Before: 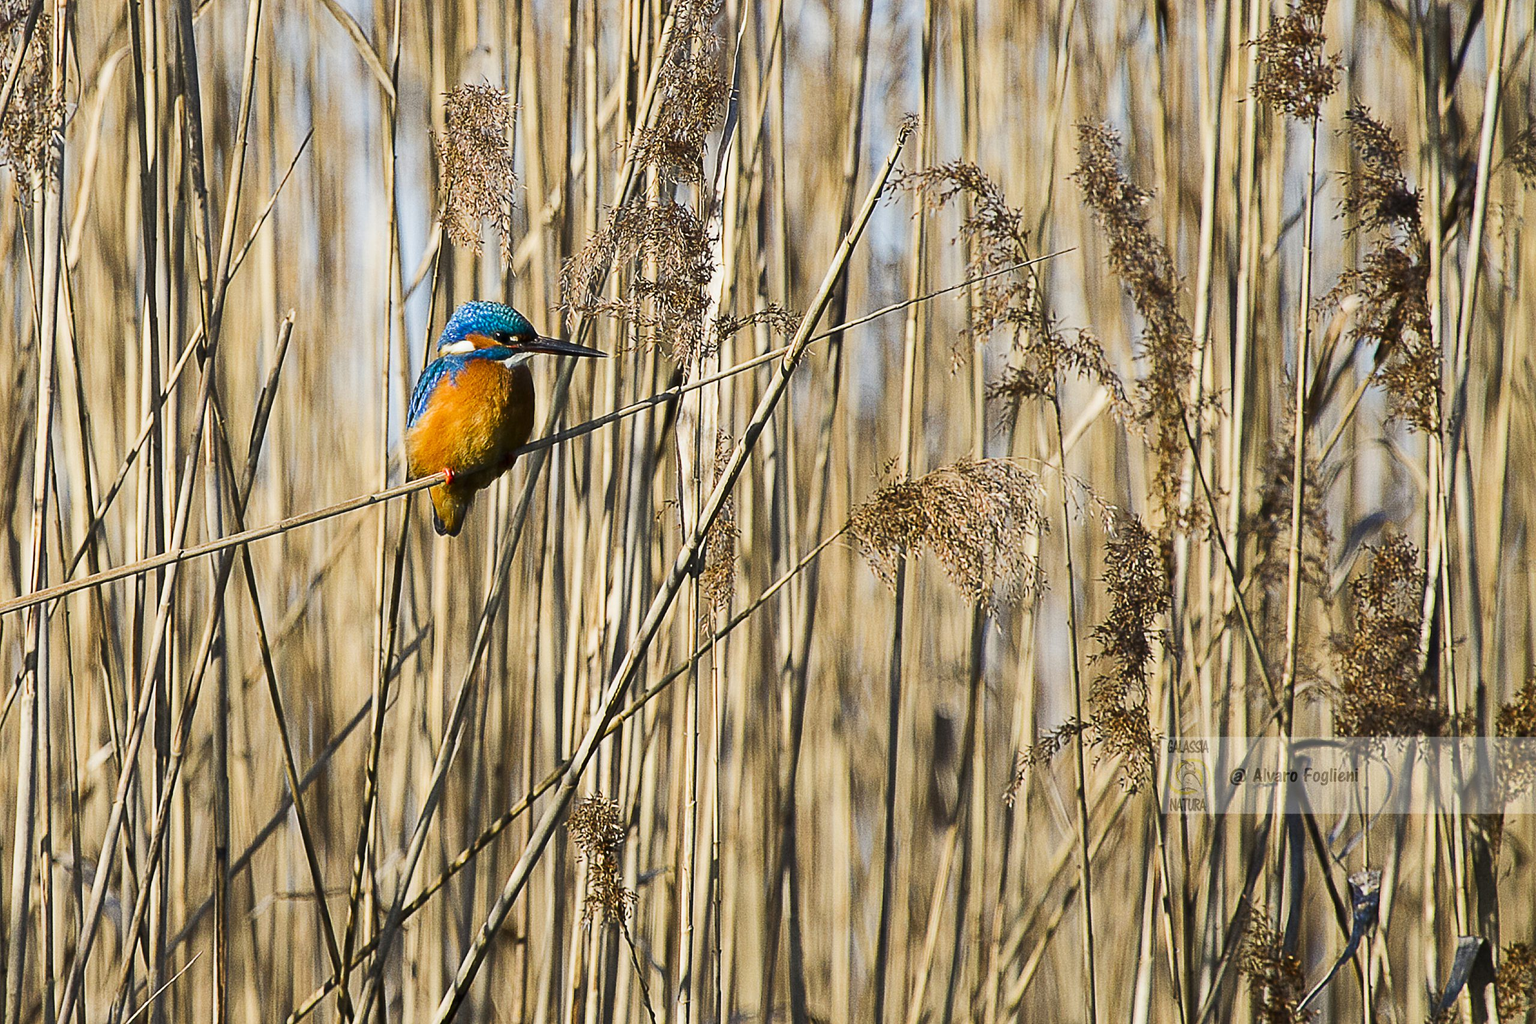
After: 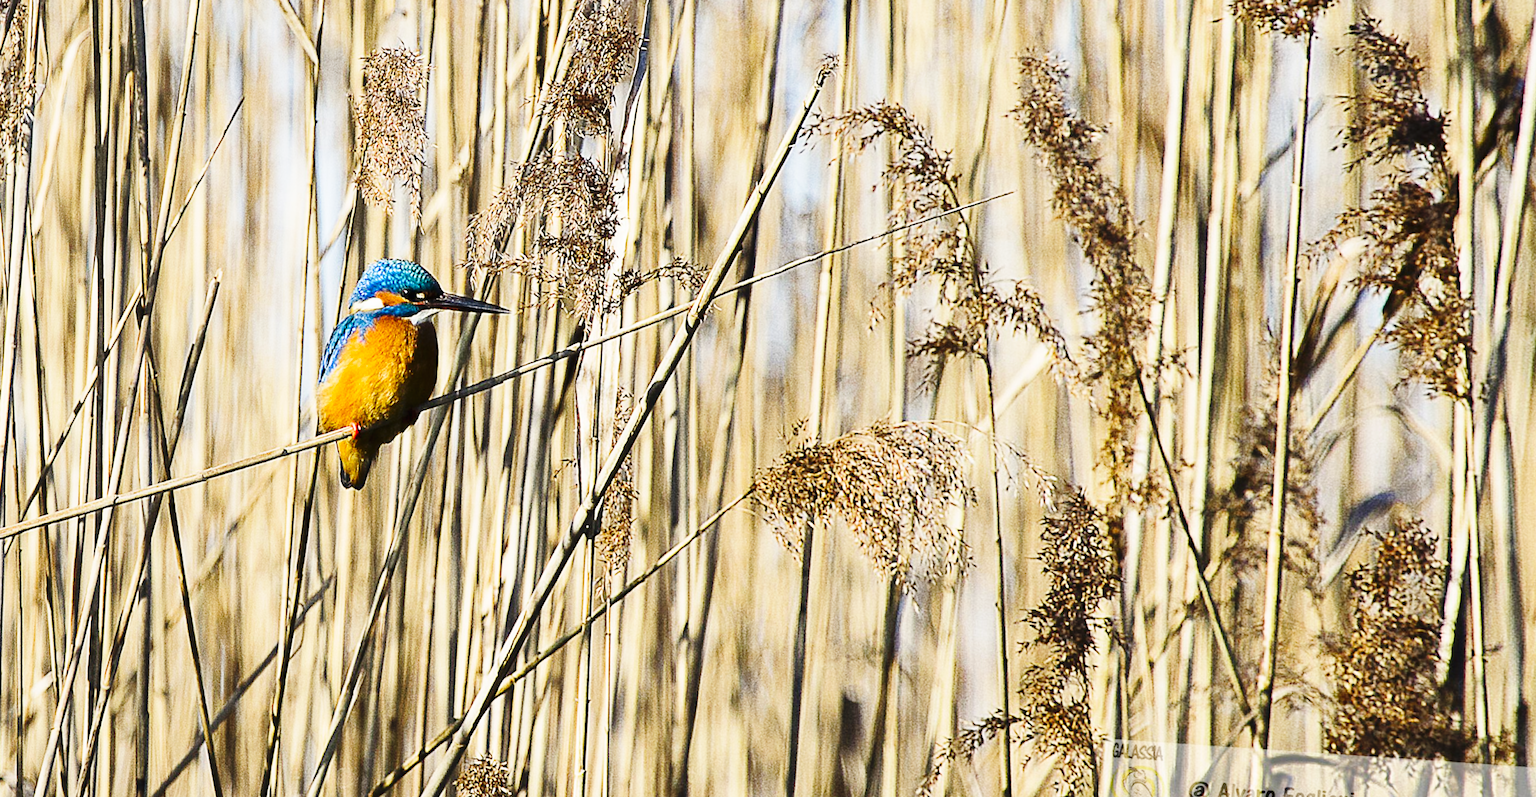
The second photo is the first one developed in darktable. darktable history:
contrast brightness saturation: contrast 0.1, brightness 0.02, saturation 0.02
base curve: curves: ch0 [(0, 0) (0.028, 0.03) (0.121, 0.232) (0.46, 0.748) (0.859, 0.968) (1, 1)], preserve colors none
crop and rotate: angle 0.2°, left 0.275%, right 3.127%, bottom 14.18%
tone curve: curves: ch0 [(0, 0) (0.003, 0.014) (0.011, 0.014) (0.025, 0.022) (0.044, 0.041) (0.069, 0.063) (0.1, 0.086) (0.136, 0.118) (0.177, 0.161) (0.224, 0.211) (0.277, 0.262) (0.335, 0.323) (0.399, 0.384) (0.468, 0.459) (0.543, 0.54) (0.623, 0.624) (0.709, 0.711) (0.801, 0.796) (0.898, 0.879) (1, 1)], preserve colors none
rotate and perspective: rotation 1.69°, lens shift (vertical) -0.023, lens shift (horizontal) -0.291, crop left 0.025, crop right 0.988, crop top 0.092, crop bottom 0.842
